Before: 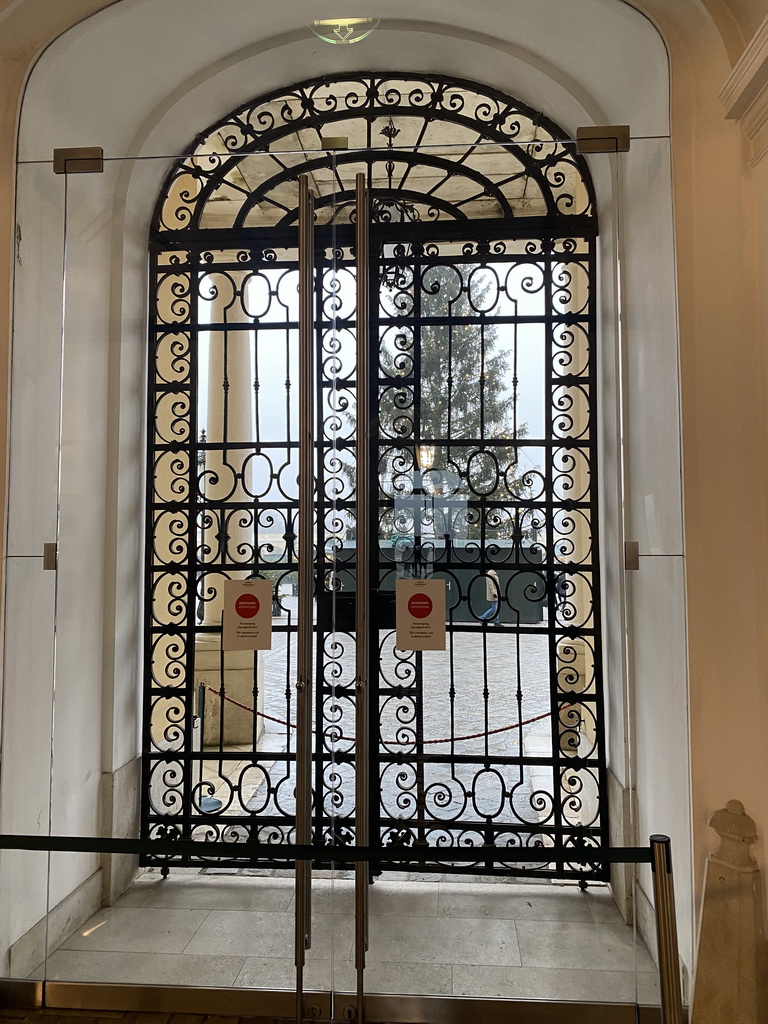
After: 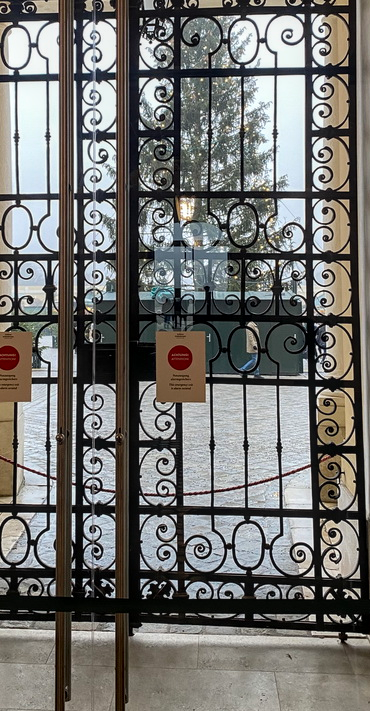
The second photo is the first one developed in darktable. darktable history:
crop: left 31.374%, top 24.273%, right 20.412%, bottom 6.286%
local contrast: on, module defaults
